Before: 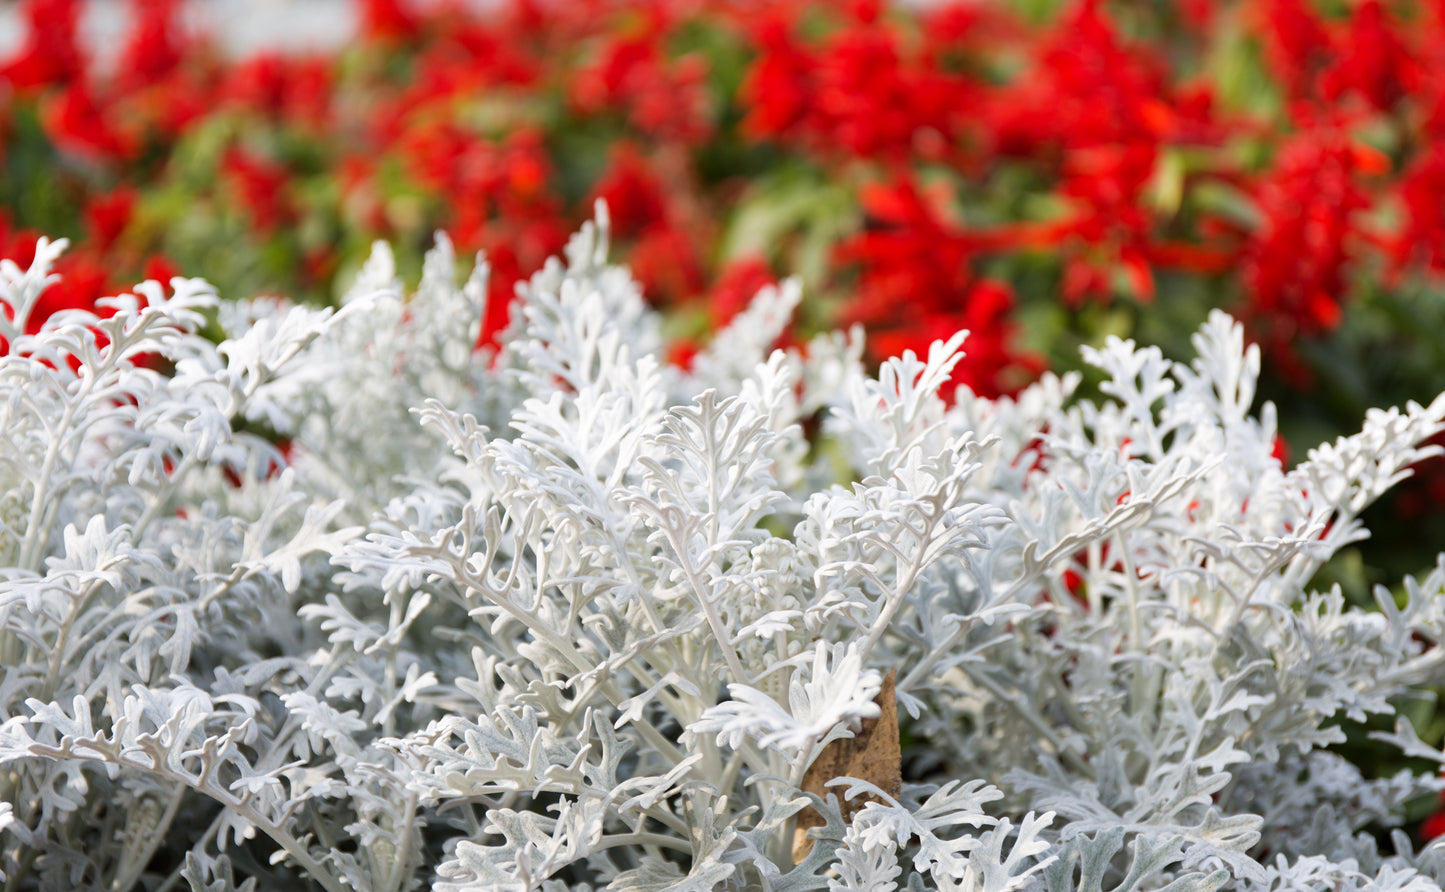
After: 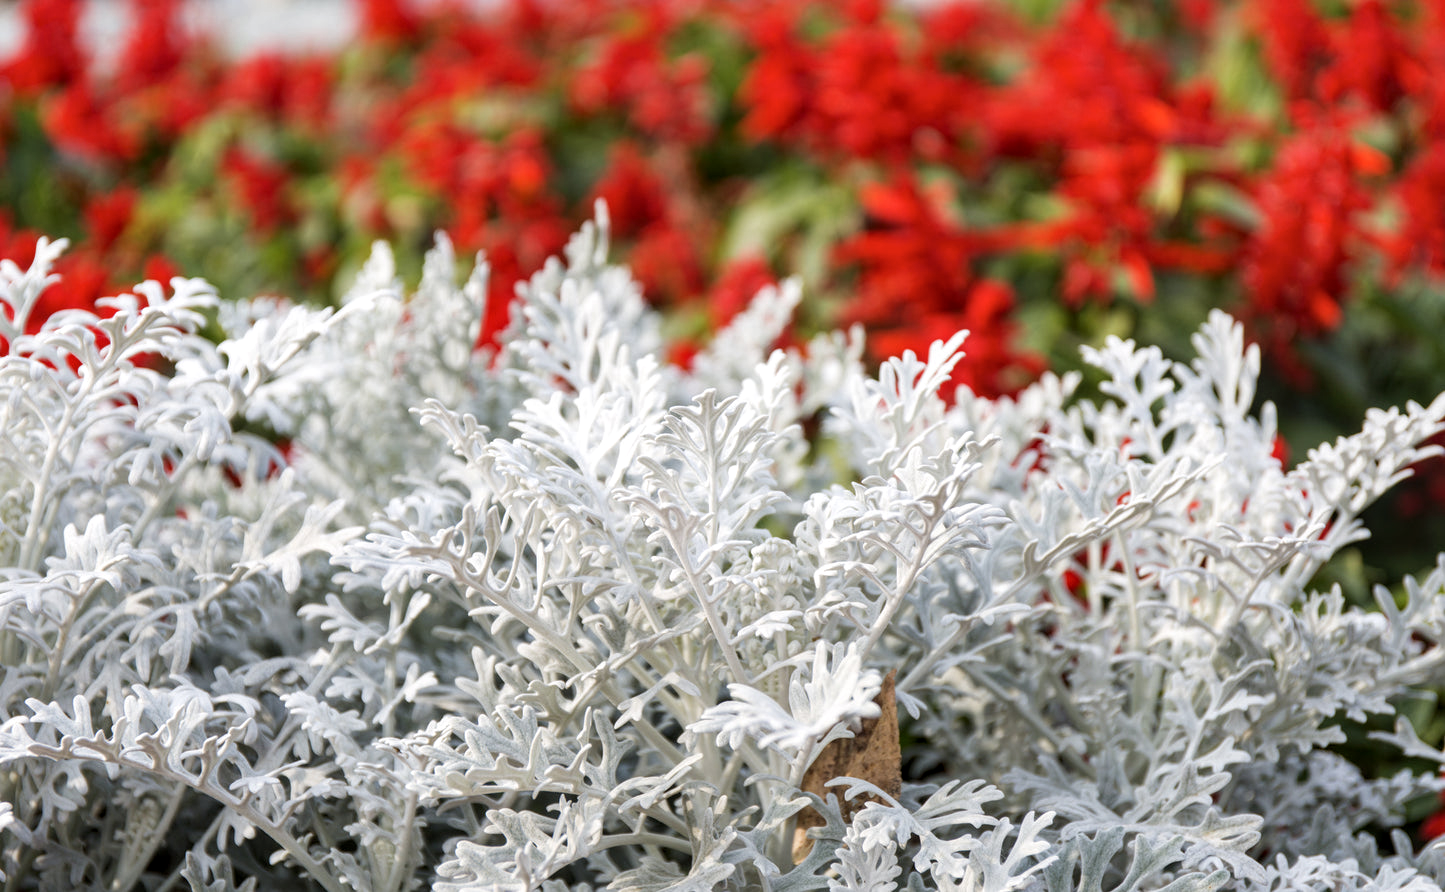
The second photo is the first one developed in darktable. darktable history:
contrast brightness saturation: saturation -0.067
local contrast: on, module defaults
